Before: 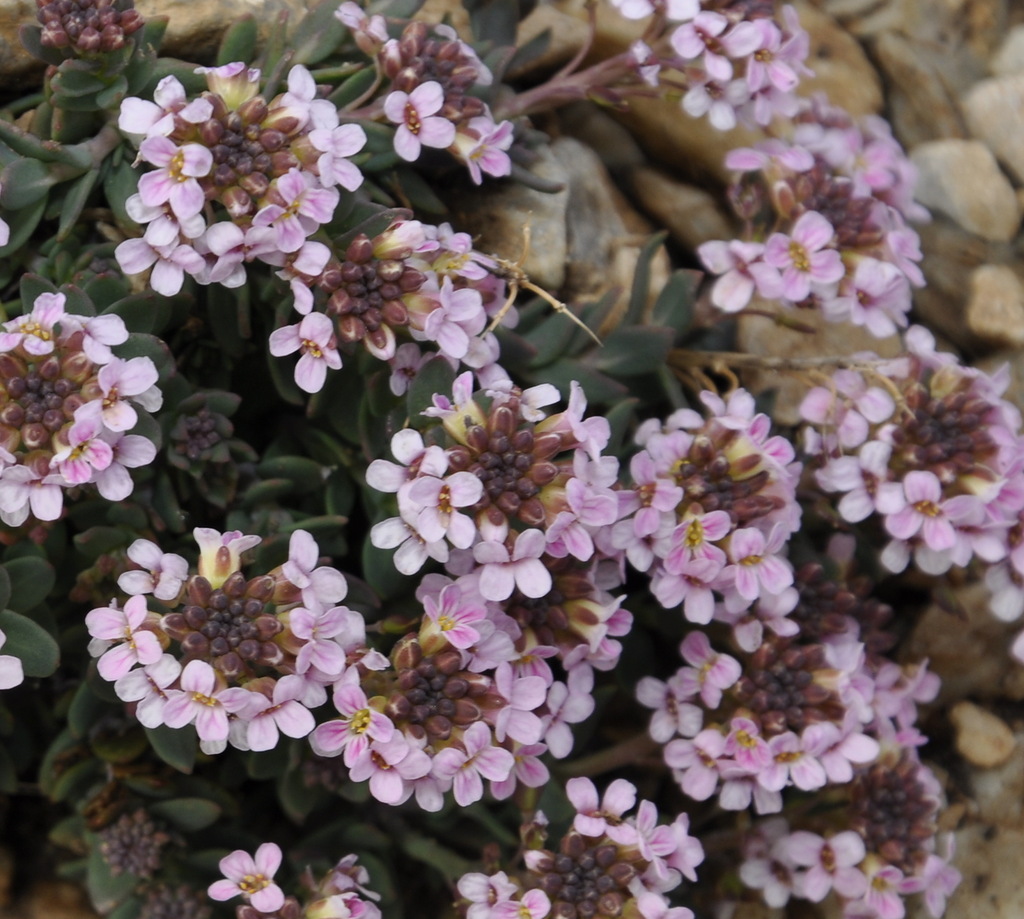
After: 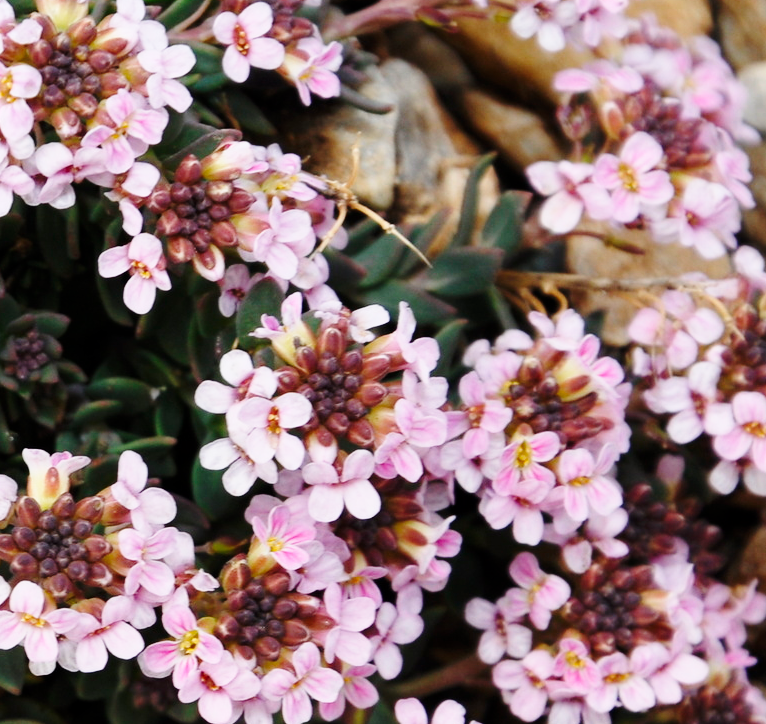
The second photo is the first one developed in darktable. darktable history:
base curve: curves: ch0 [(0, 0) (0.028, 0.03) (0.121, 0.232) (0.46, 0.748) (0.859, 0.968) (1, 1)], preserve colors none
crop: left 16.768%, top 8.653%, right 8.362%, bottom 12.485%
